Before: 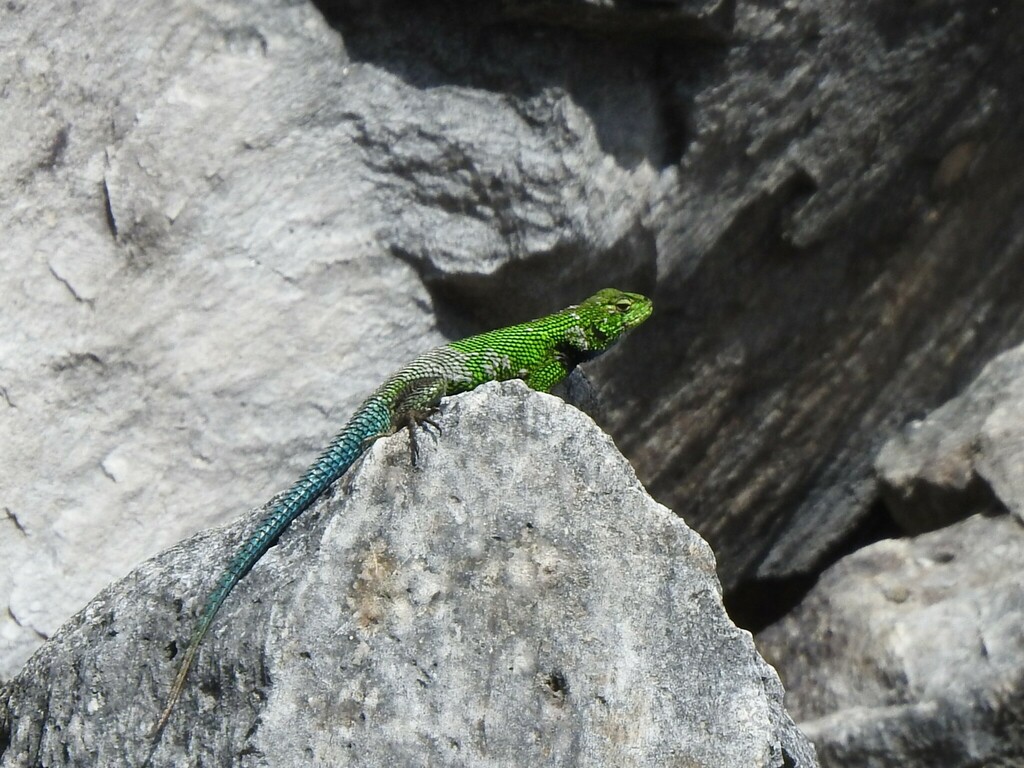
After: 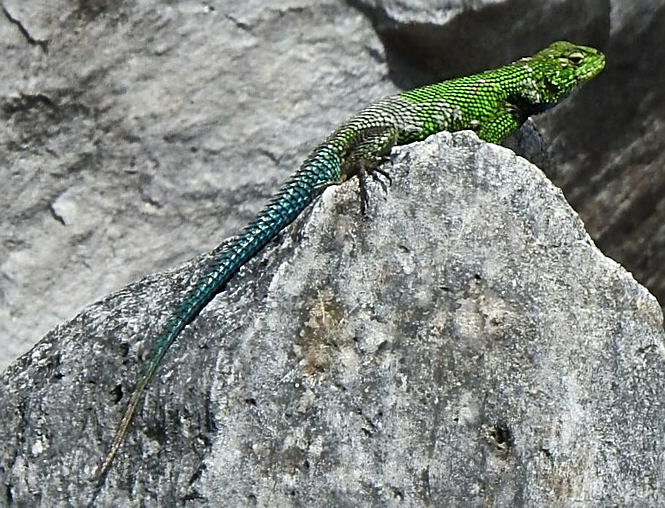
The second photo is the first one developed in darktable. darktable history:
crop and rotate: angle -1.2°, left 3.55%, top 31.979%, right 29.655%
shadows and highlights: shadows 20.9, highlights -81, soften with gaussian
sharpen: radius 2.531, amount 0.622
